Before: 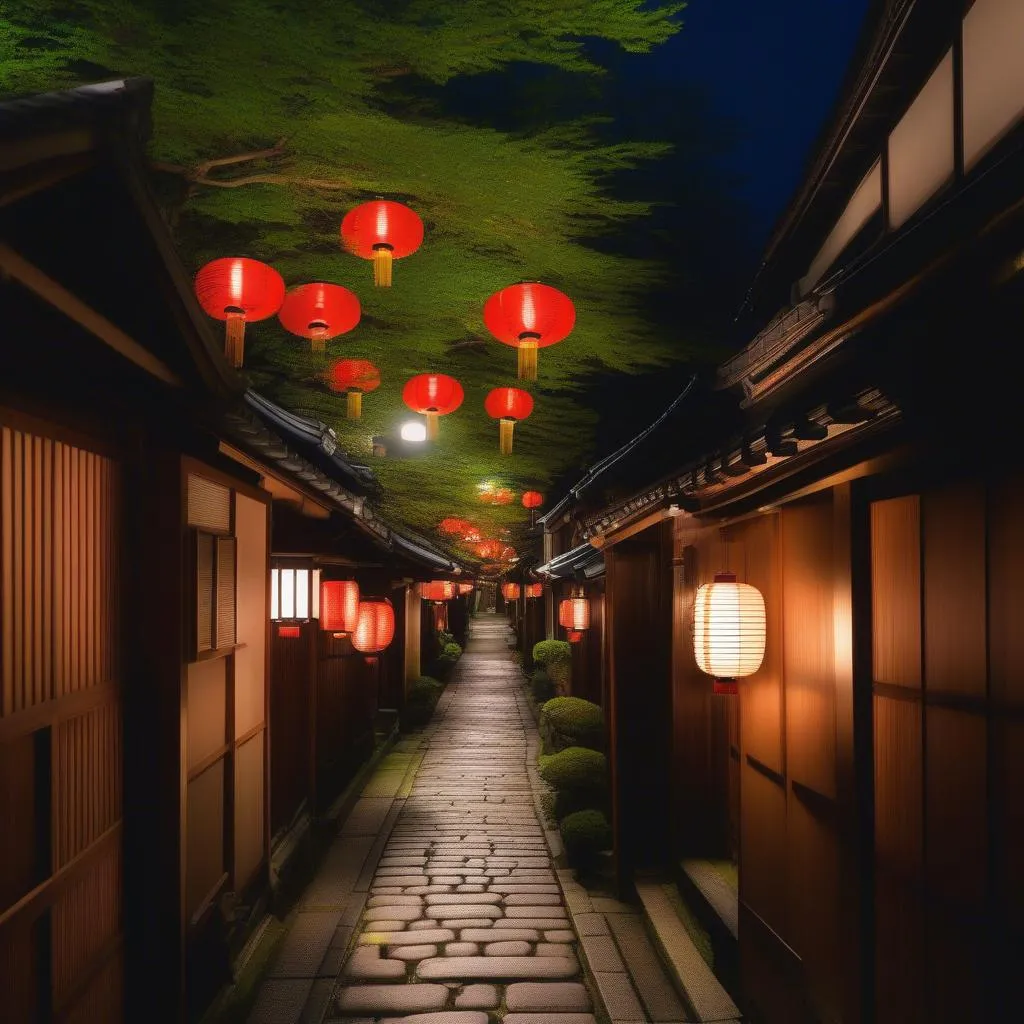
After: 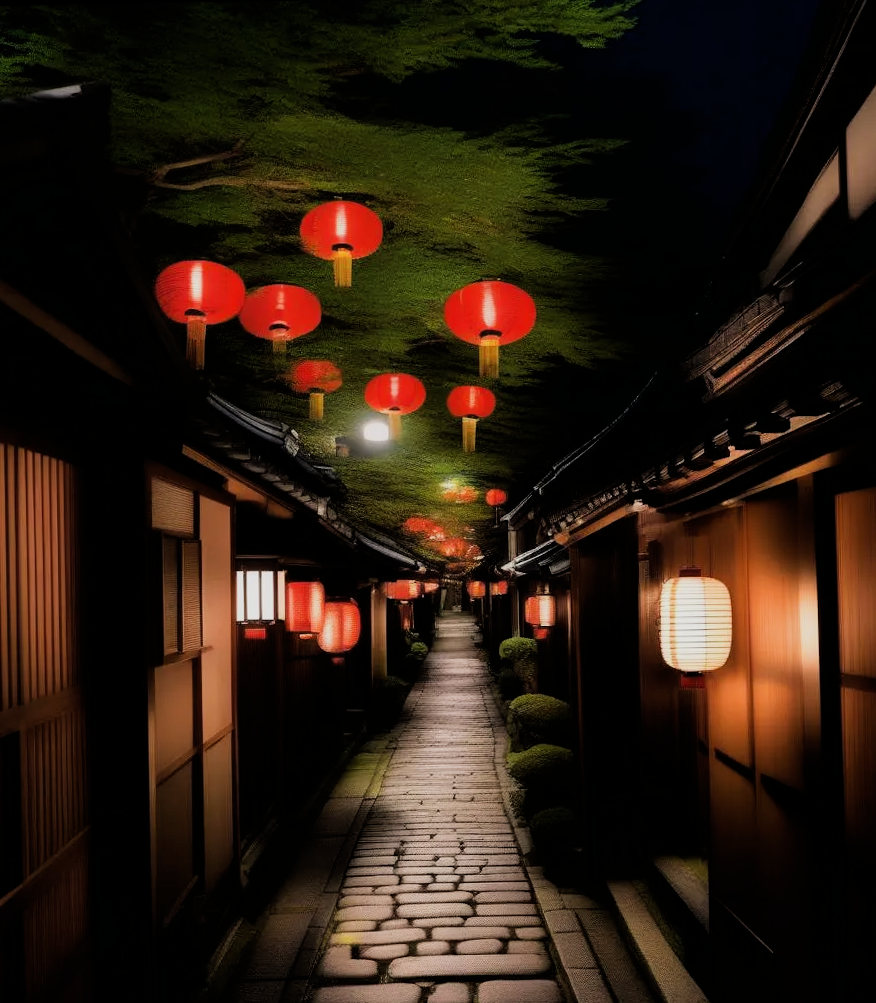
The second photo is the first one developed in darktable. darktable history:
crop and rotate: angle 0.995°, left 4.318%, top 1.13%, right 11.489%, bottom 2.562%
filmic rgb: black relative exposure -5.14 EV, white relative exposure 3.96 EV, threshold 3.05 EV, hardness 2.9, contrast 1.299, highlights saturation mix -30.12%, enable highlight reconstruction true
